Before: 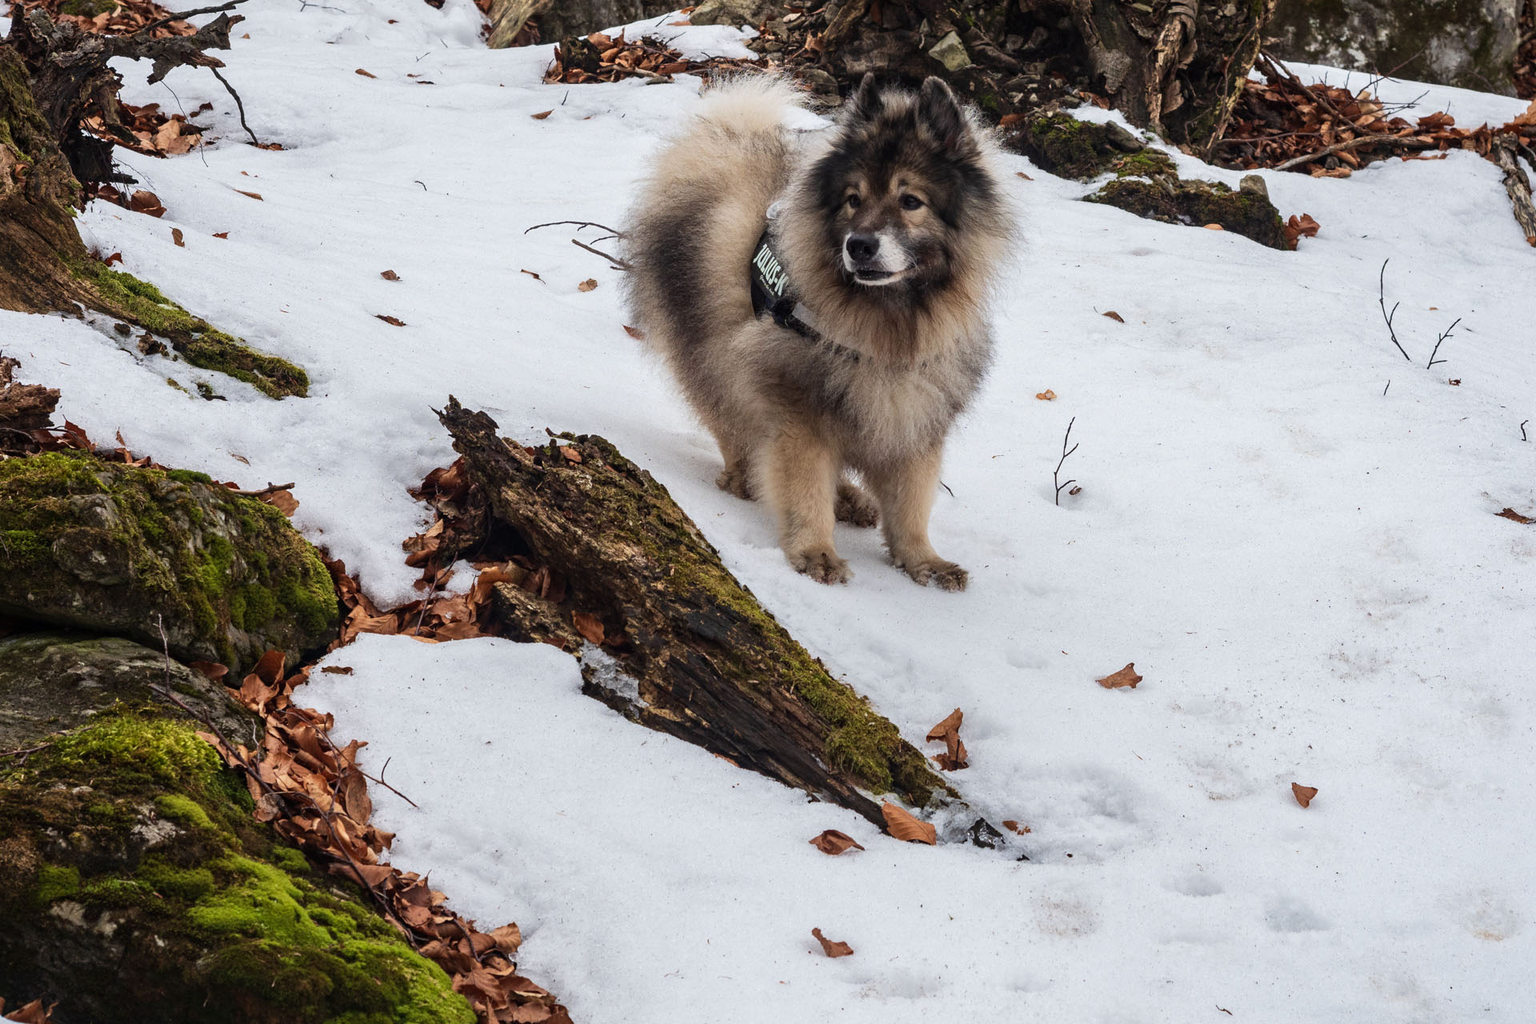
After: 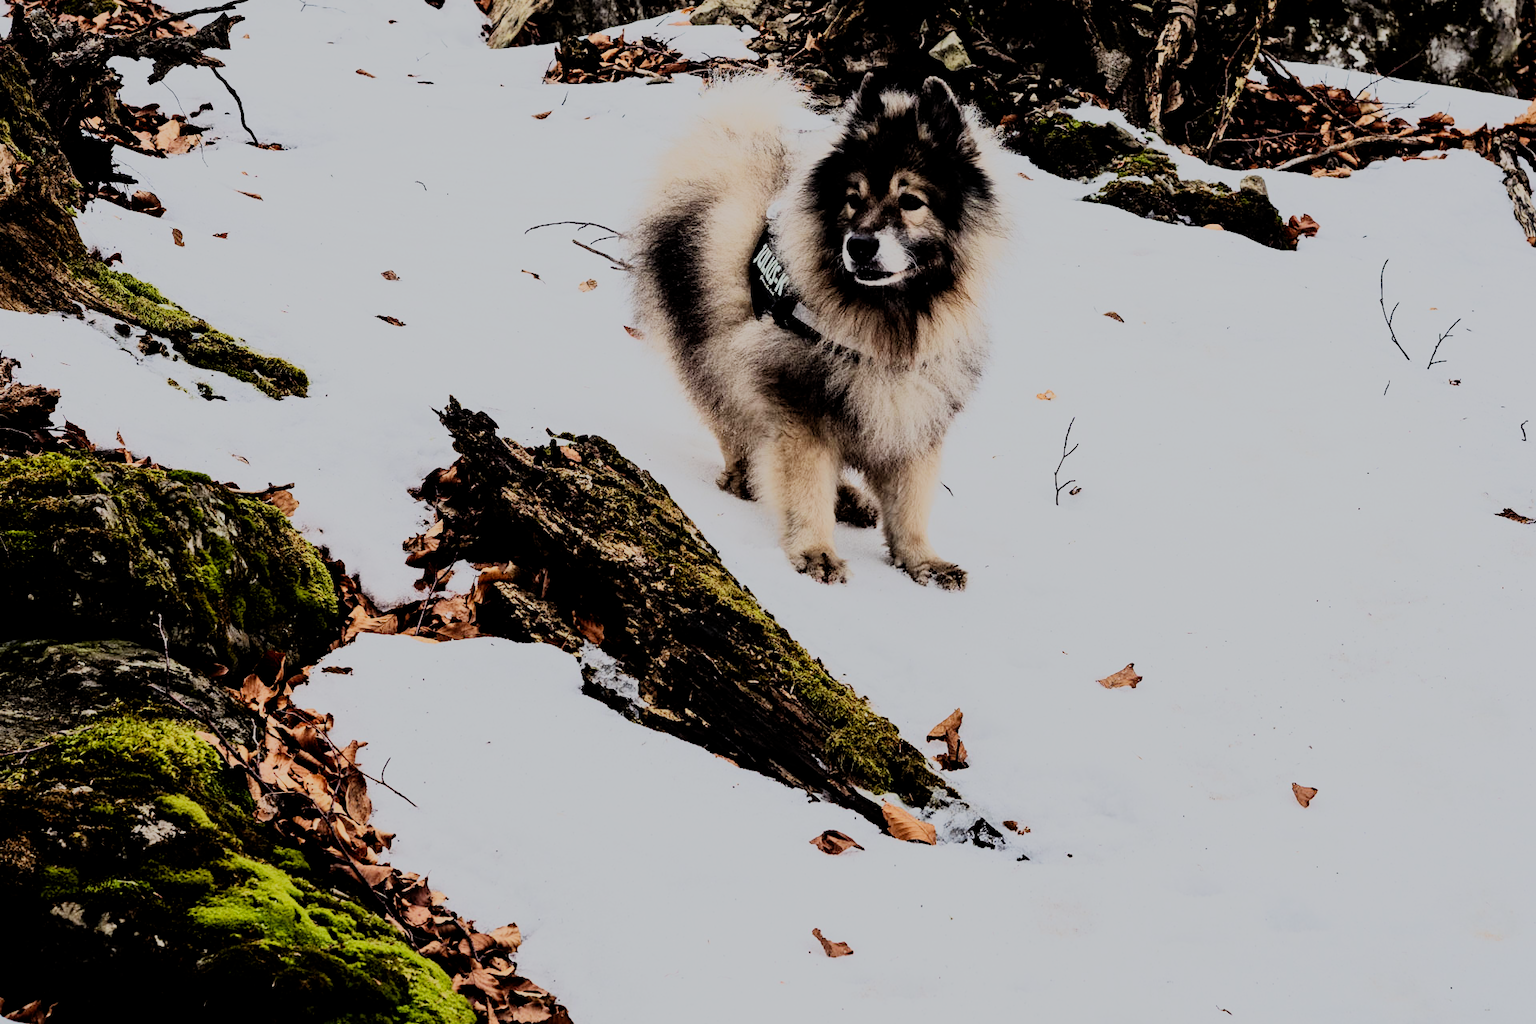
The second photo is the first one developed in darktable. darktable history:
filmic rgb: middle gray luminance 29%, black relative exposure -10.3 EV, white relative exposure 5.5 EV, threshold 6 EV, target black luminance 0%, hardness 3.95, latitude 2.04%, contrast 1.132, highlights saturation mix 5%, shadows ↔ highlights balance 15.11%, preserve chrominance no, color science v3 (2019), use custom middle-gray values true, iterations of high-quality reconstruction 0, enable highlight reconstruction true
rgb curve: curves: ch0 [(0, 0) (0.21, 0.15) (0.24, 0.21) (0.5, 0.75) (0.75, 0.96) (0.89, 0.99) (1, 1)]; ch1 [(0, 0.02) (0.21, 0.13) (0.25, 0.2) (0.5, 0.67) (0.75, 0.9) (0.89, 0.97) (1, 1)]; ch2 [(0, 0.02) (0.21, 0.13) (0.25, 0.2) (0.5, 0.67) (0.75, 0.9) (0.89, 0.97) (1, 1)], compensate middle gray true
